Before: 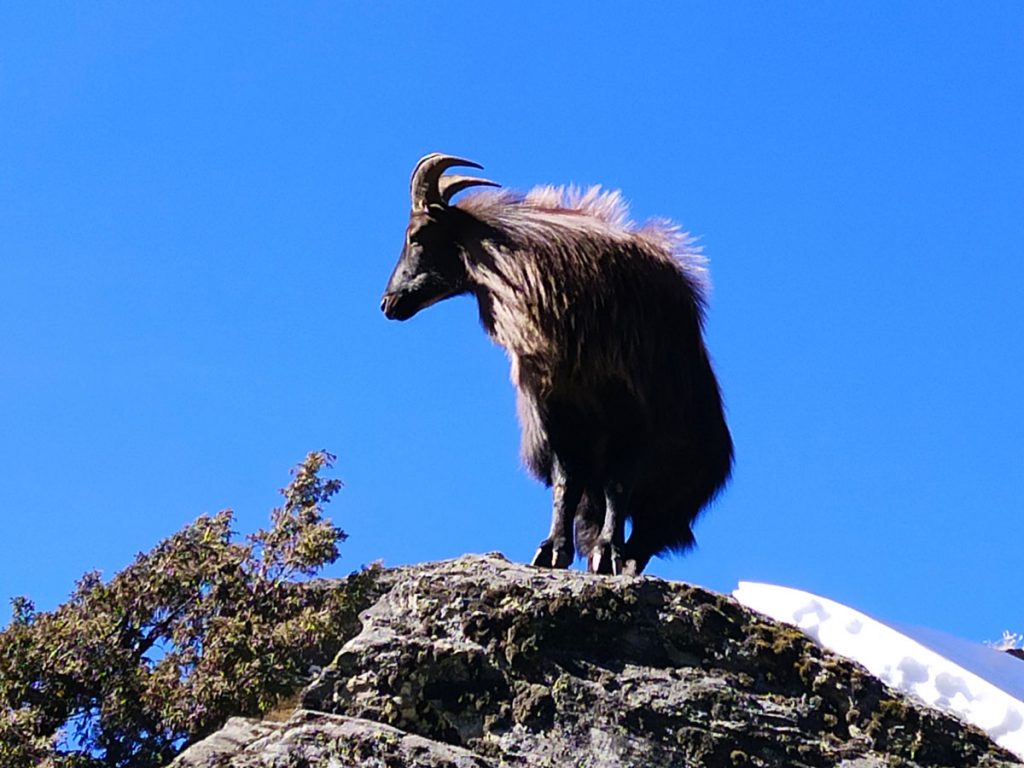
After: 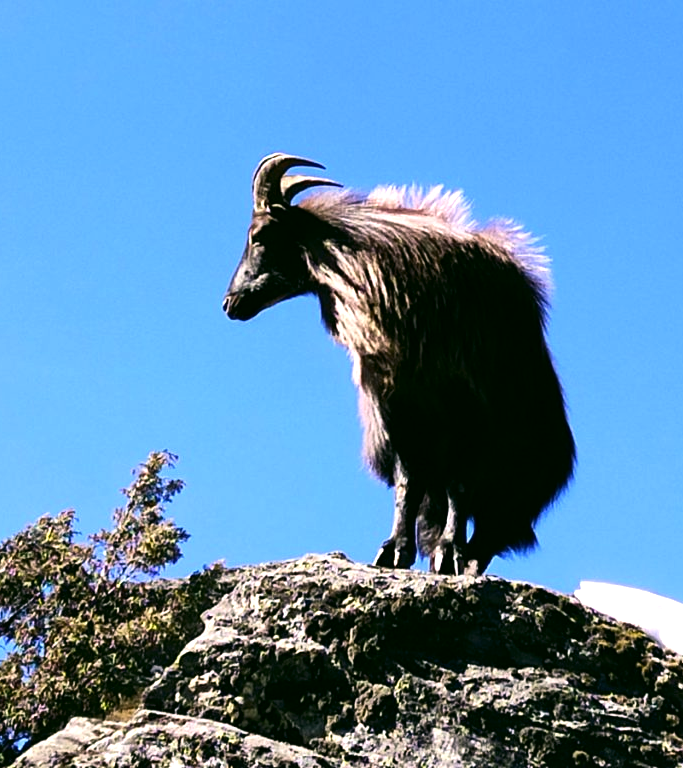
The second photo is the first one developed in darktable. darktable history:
crop and rotate: left 15.446%, right 17.836%
color correction: highlights a* 4.02, highlights b* 4.98, shadows a* -7.55, shadows b* 4.98
tone equalizer: -8 EV -0.75 EV, -7 EV -0.7 EV, -6 EV -0.6 EV, -5 EV -0.4 EV, -3 EV 0.4 EV, -2 EV 0.6 EV, -1 EV 0.7 EV, +0 EV 0.75 EV, edges refinement/feathering 500, mask exposure compensation -1.57 EV, preserve details no
